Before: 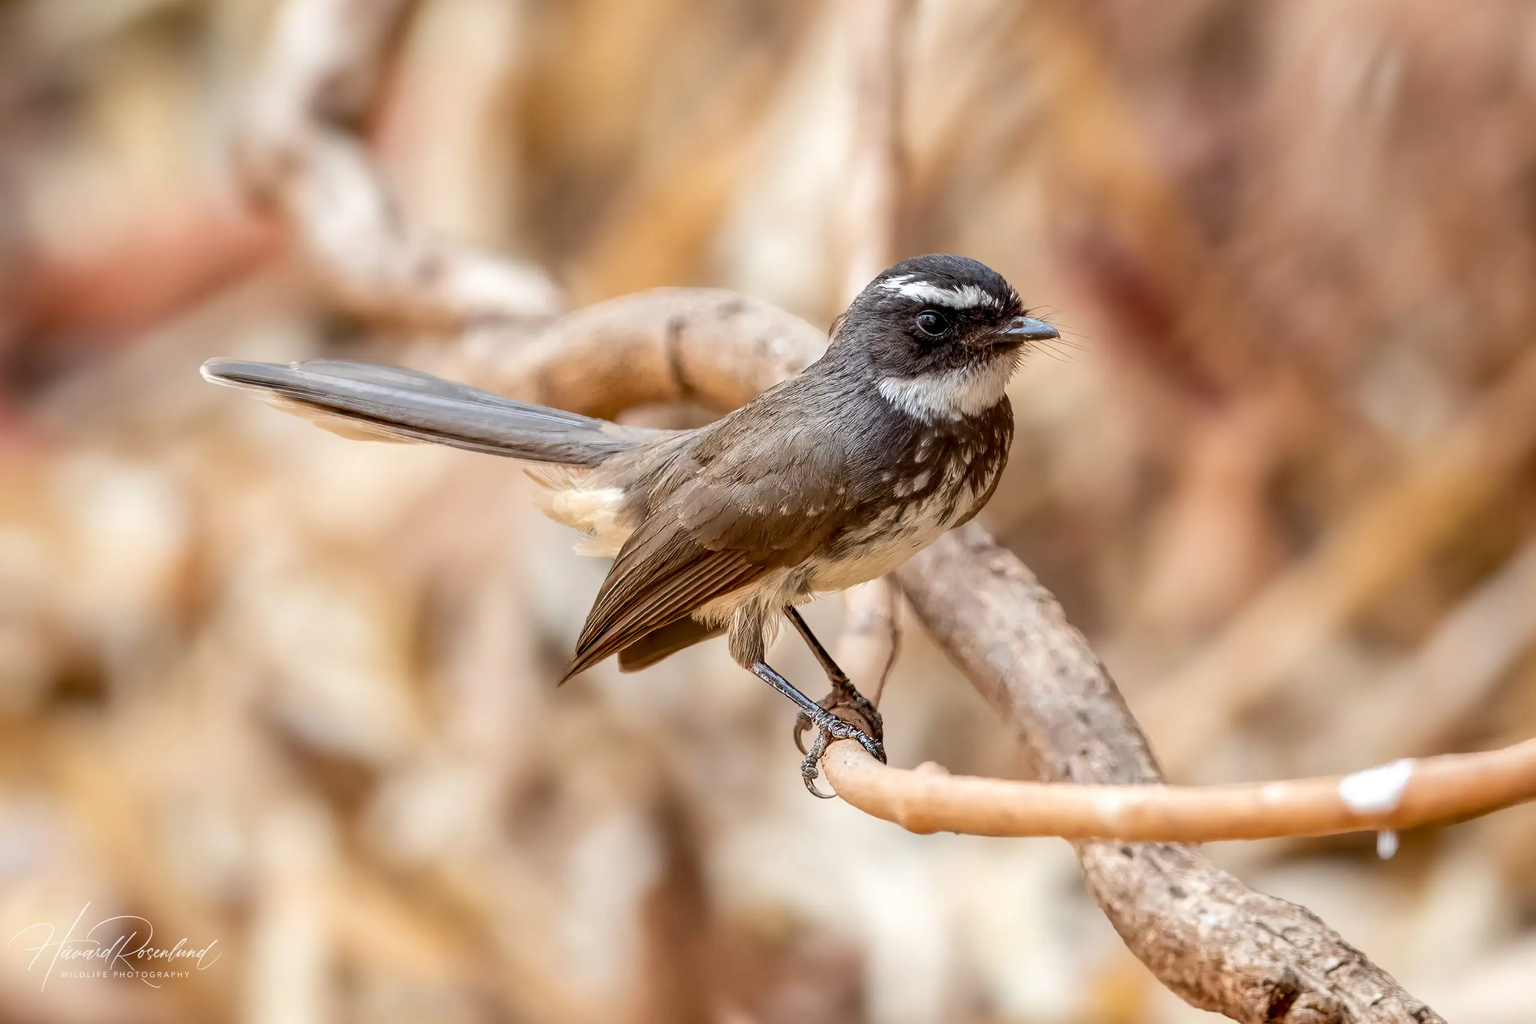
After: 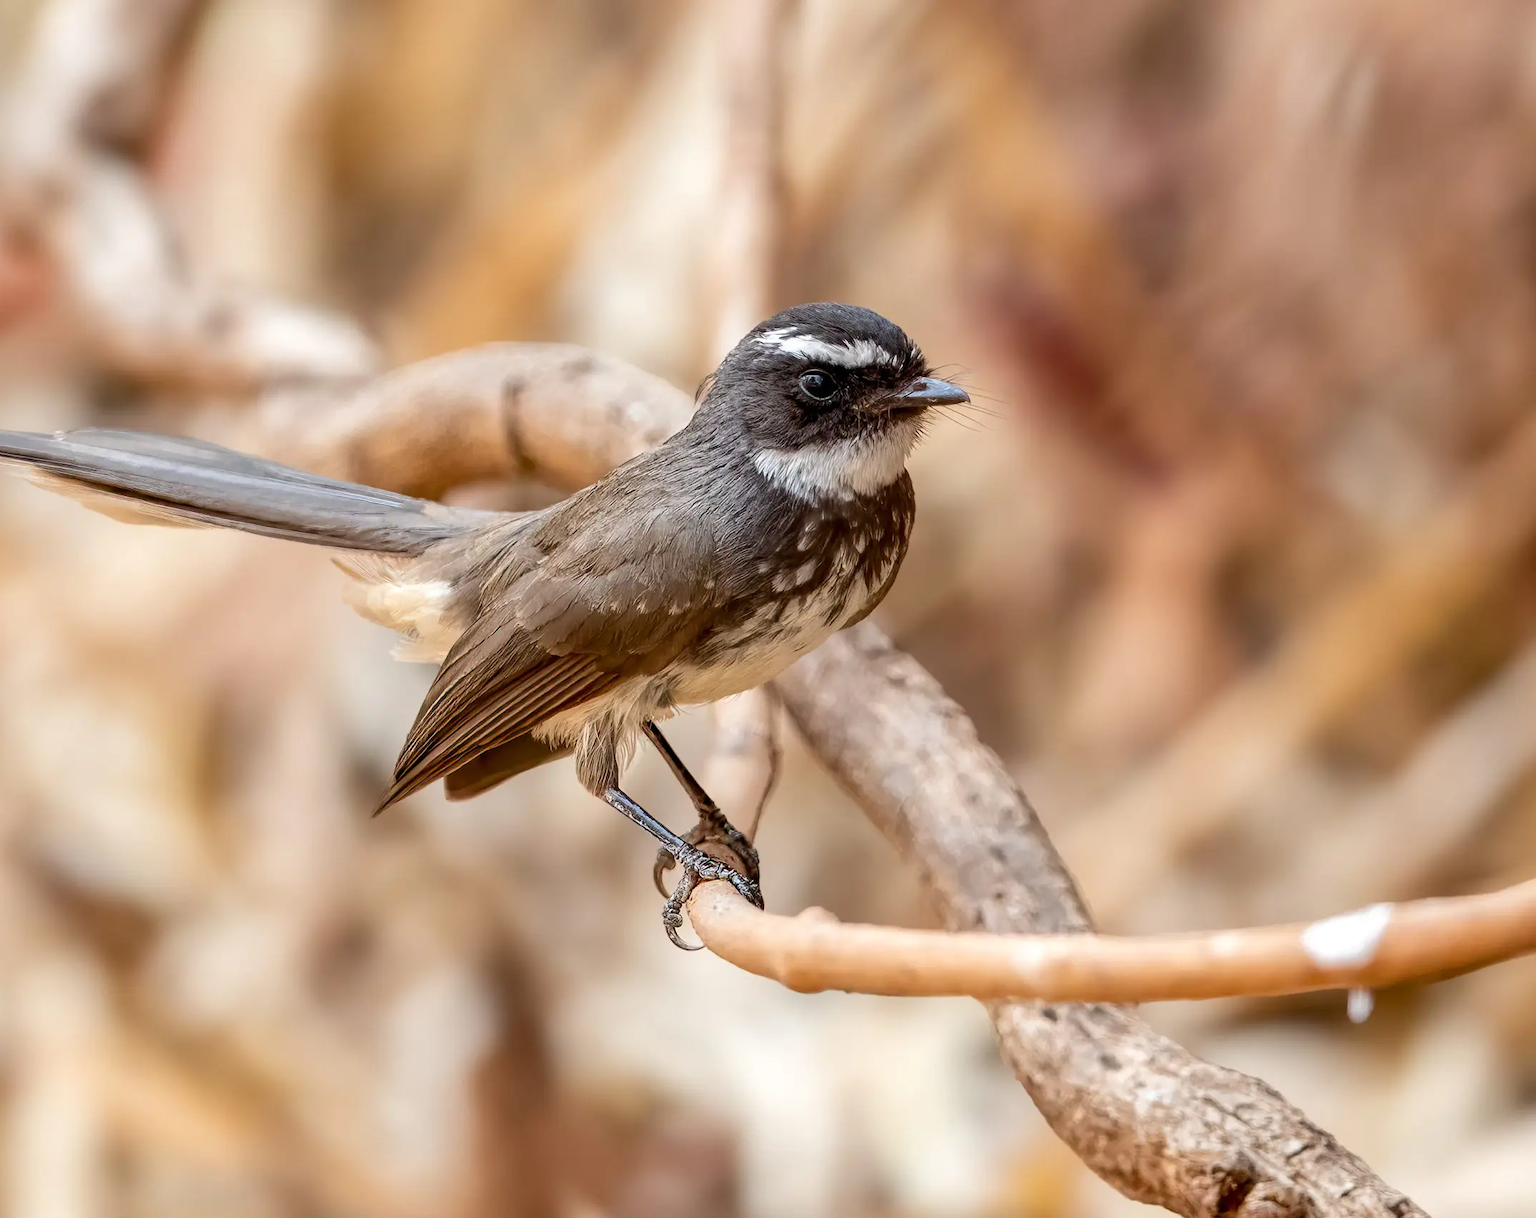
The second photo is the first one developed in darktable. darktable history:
crop: left 15.95%
